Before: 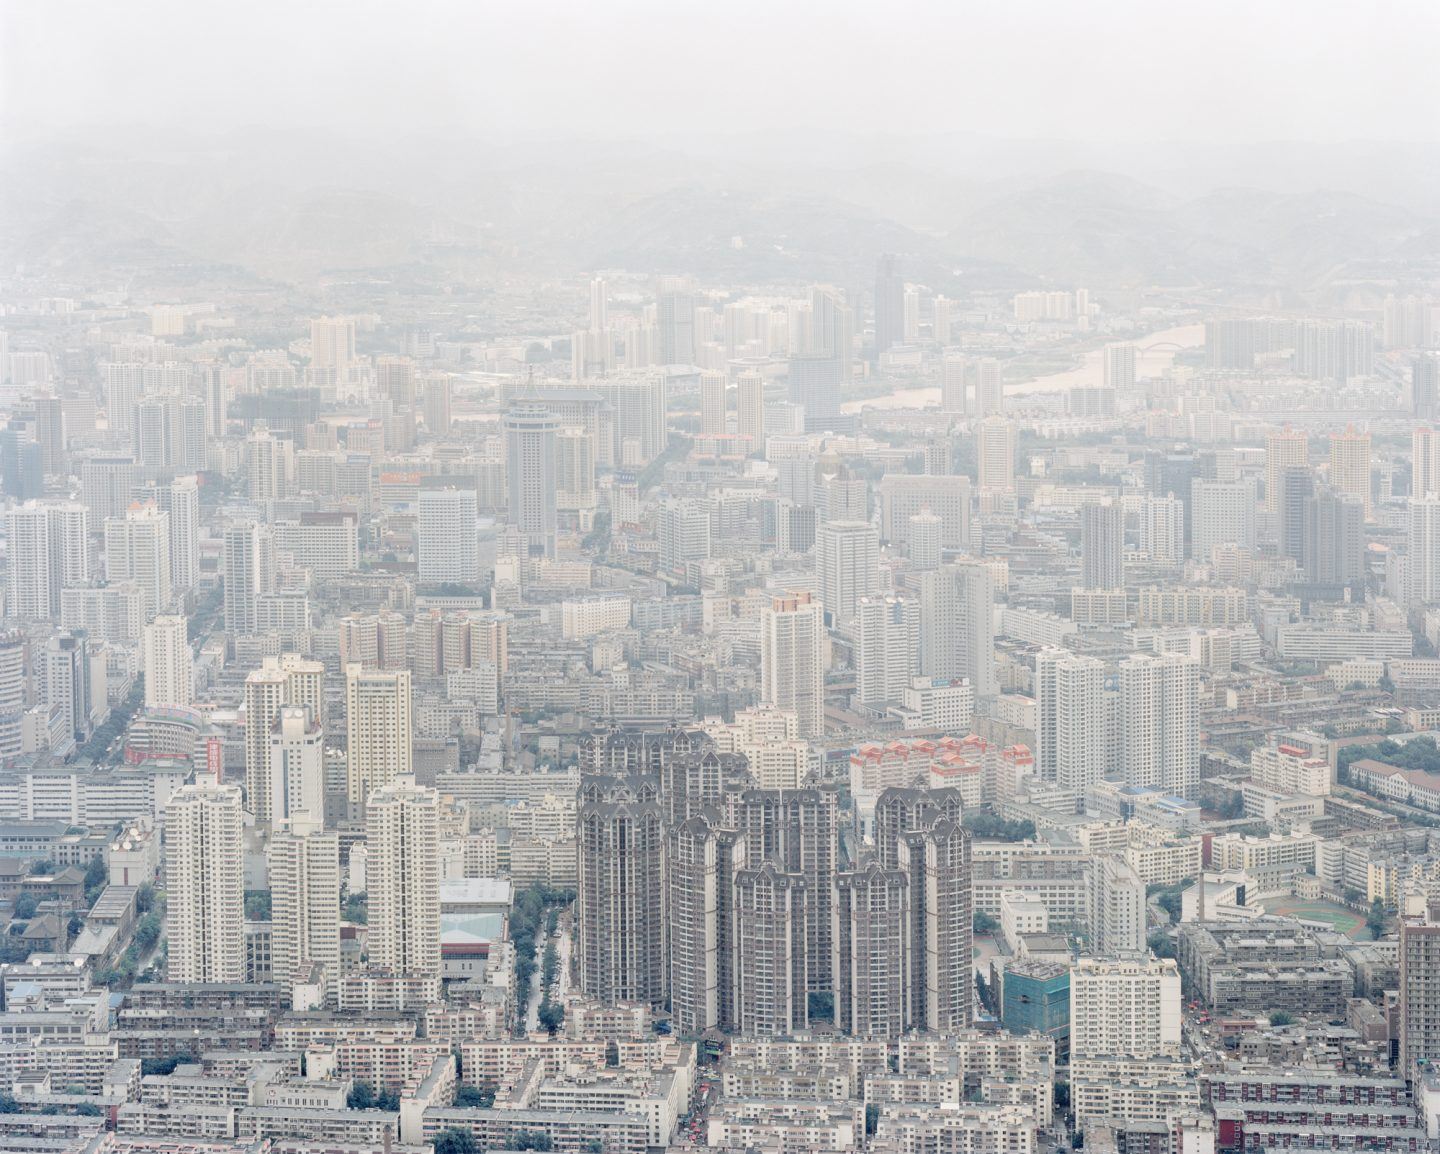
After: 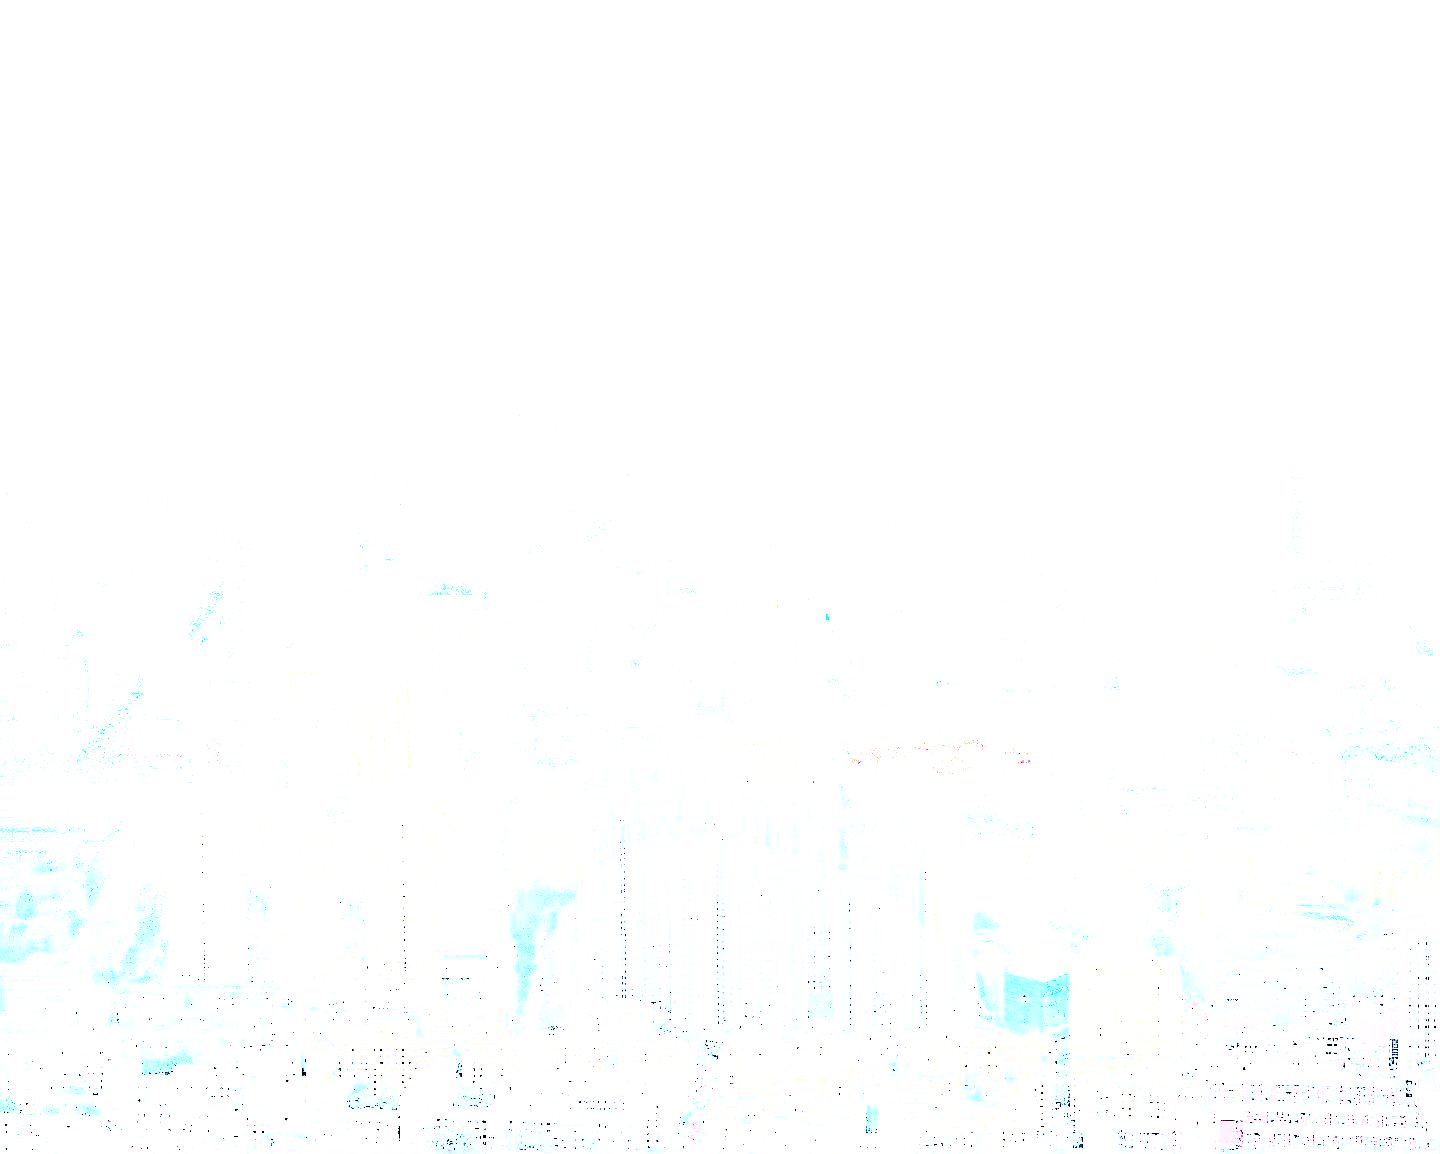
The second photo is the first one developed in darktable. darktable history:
shadows and highlights: shadows -54.3, highlights 86.09, soften with gaussian
exposure: black level correction 0, exposure 1.741 EV, compensate exposure bias true, compensate highlight preservation false
sharpen: radius 1.4, amount 1.25, threshold 0.7
